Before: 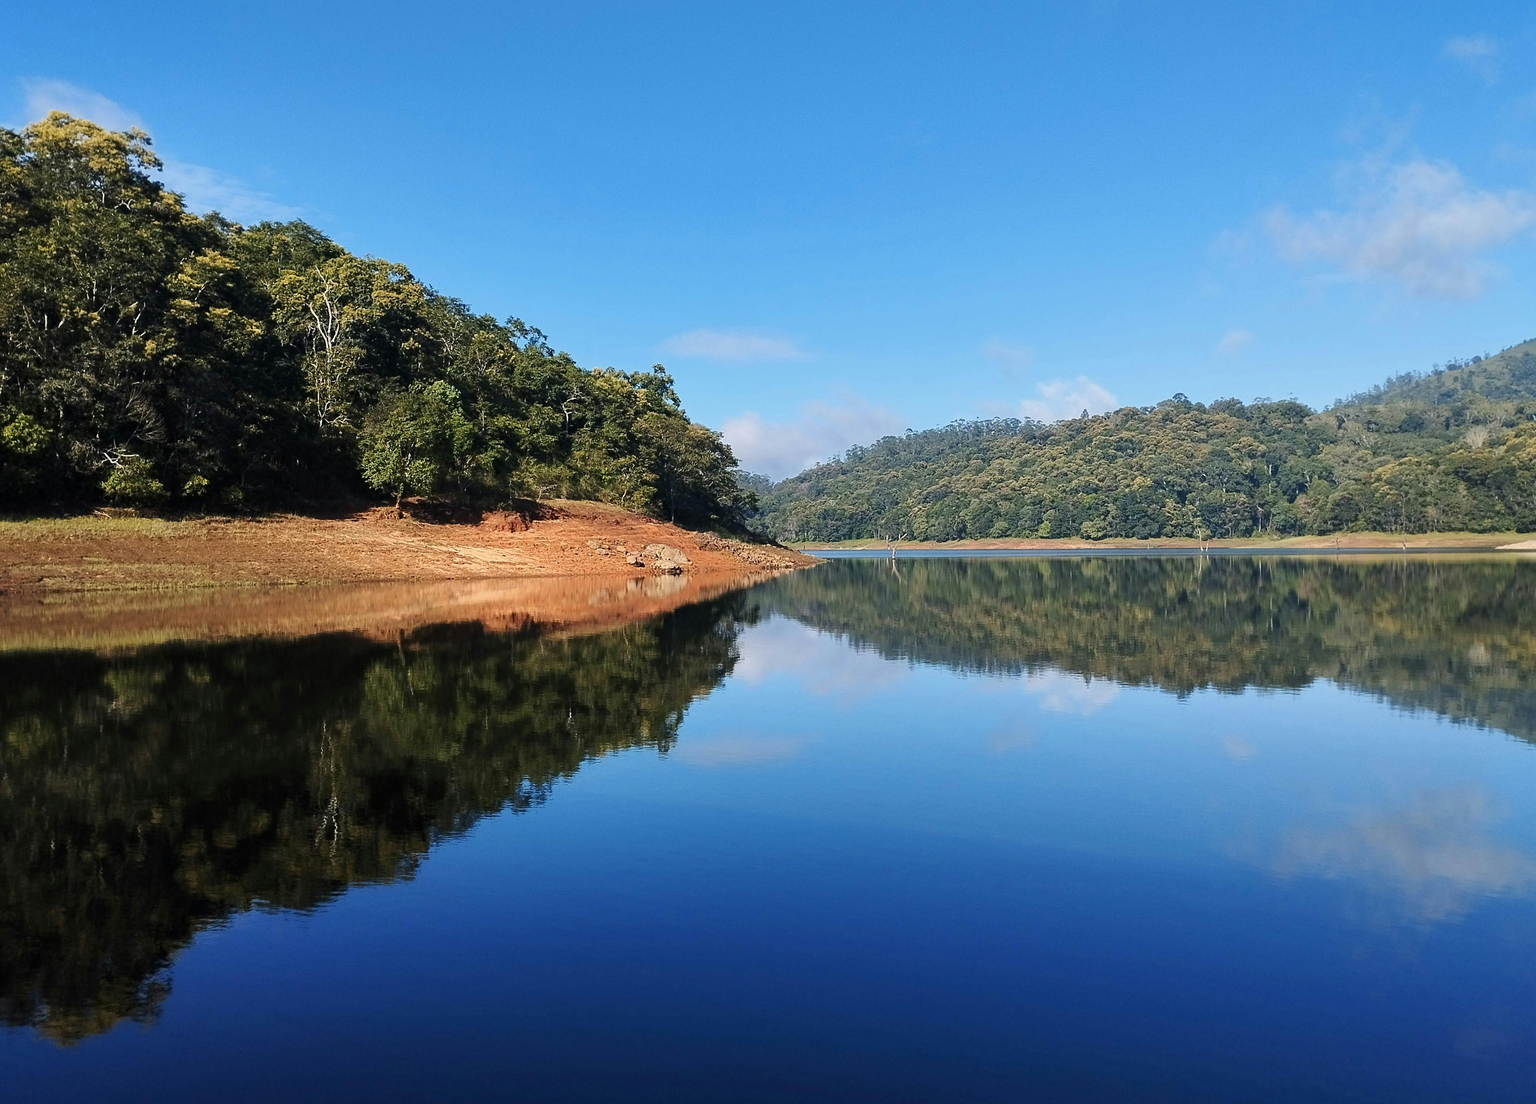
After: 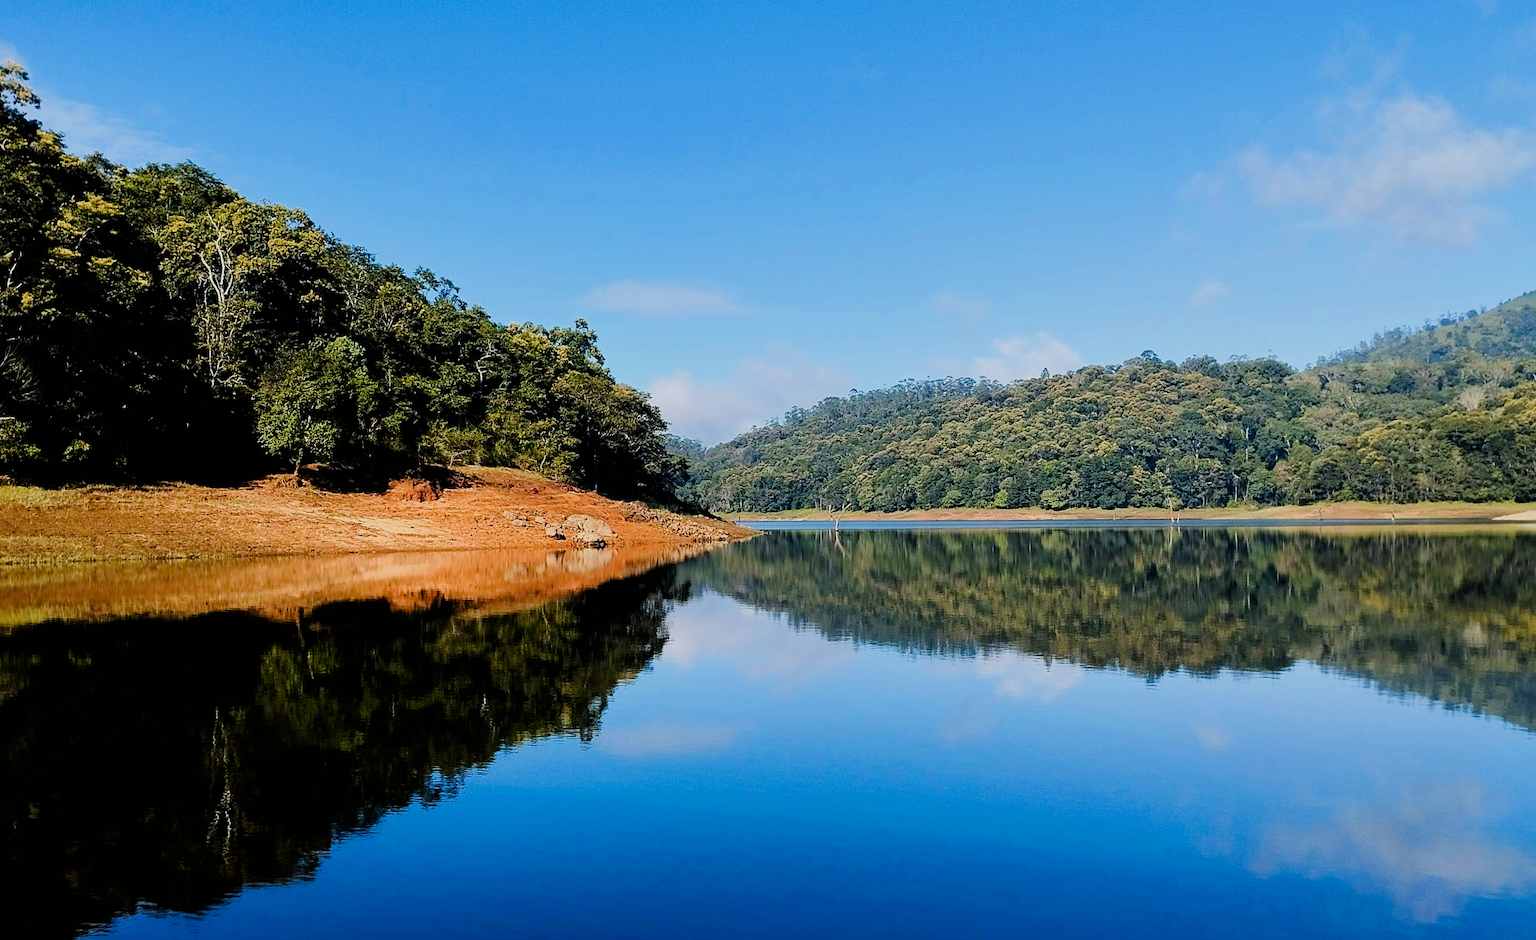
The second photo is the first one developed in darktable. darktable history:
color balance rgb: perceptual saturation grading › global saturation 26.002%, perceptual saturation grading › highlights -27.862%, perceptual saturation grading › mid-tones 15.631%, perceptual saturation grading › shadows 34.247%, global vibrance 20%
exposure: compensate highlight preservation false
filmic rgb: black relative exposure -5.02 EV, white relative exposure 3.99 EV, hardness 2.88, contrast 1.3
tone equalizer: on, module defaults
crop: left 8.21%, top 6.536%, bottom 15.236%
